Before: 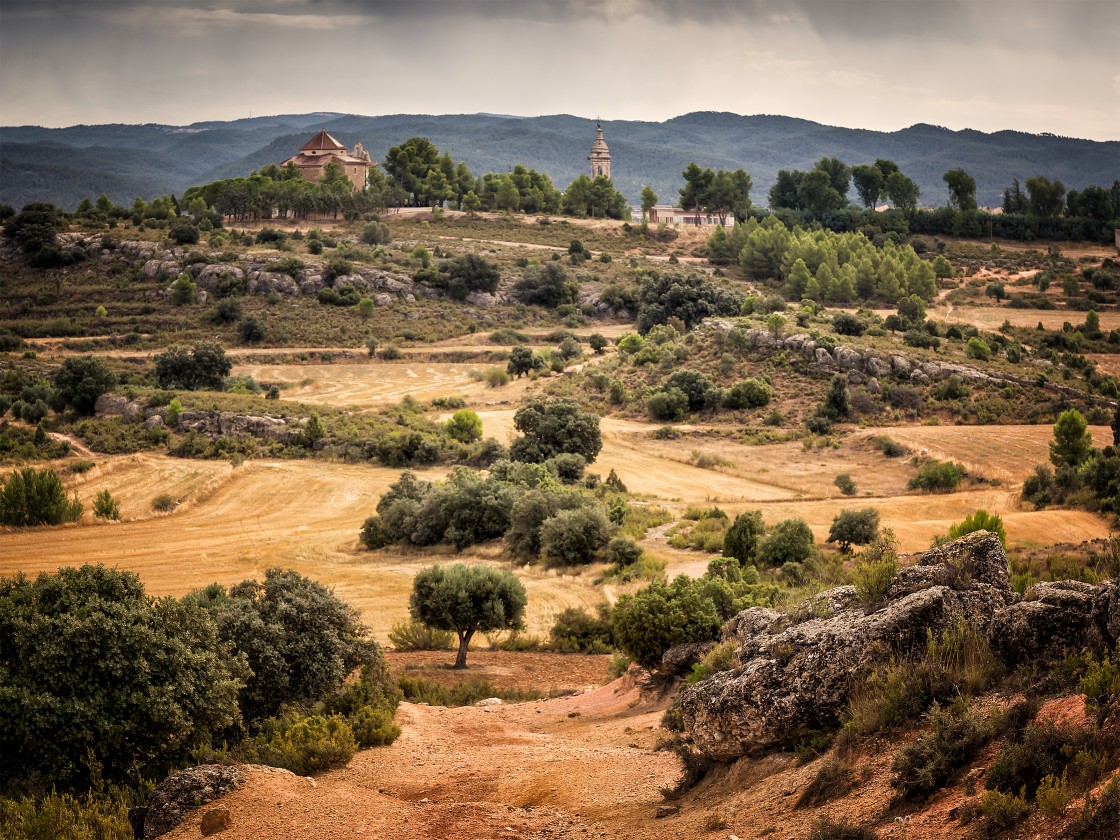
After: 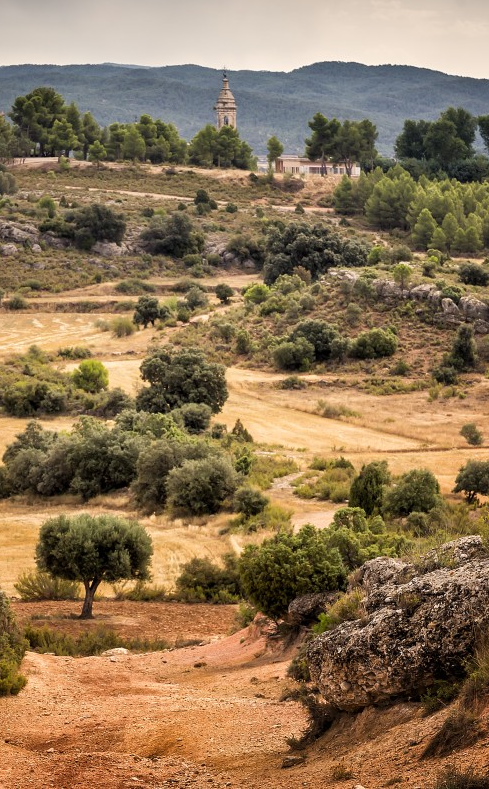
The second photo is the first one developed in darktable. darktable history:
crop: left 33.447%, top 6.015%, right 22.856%
